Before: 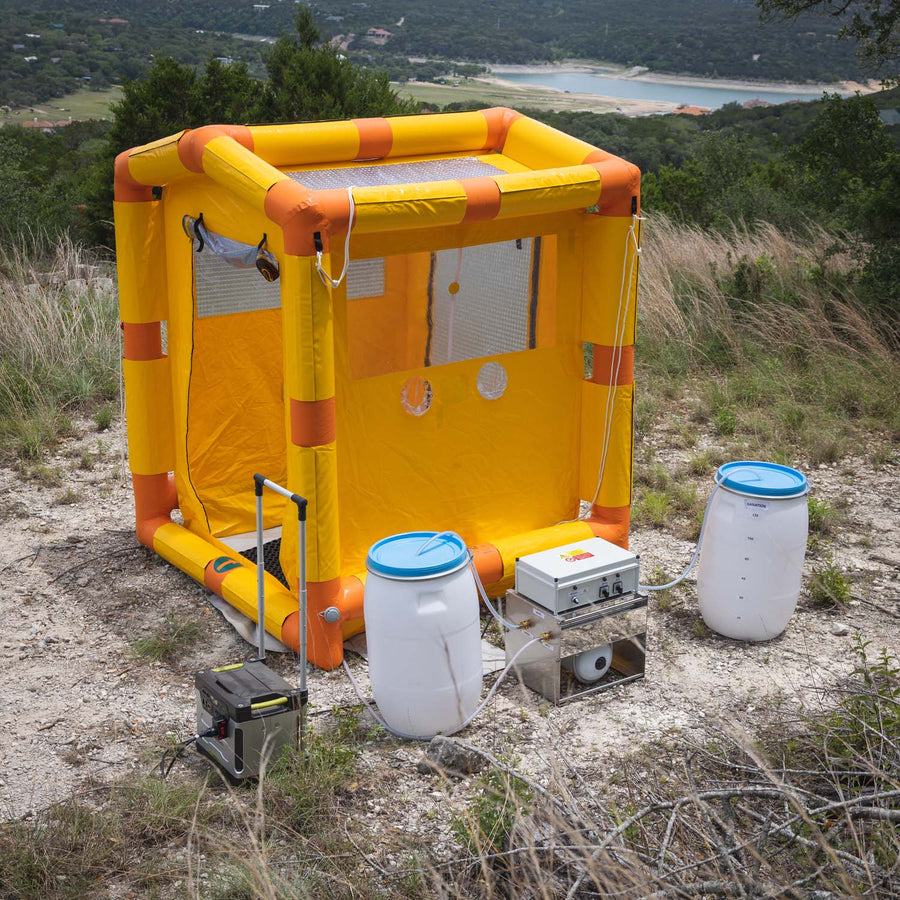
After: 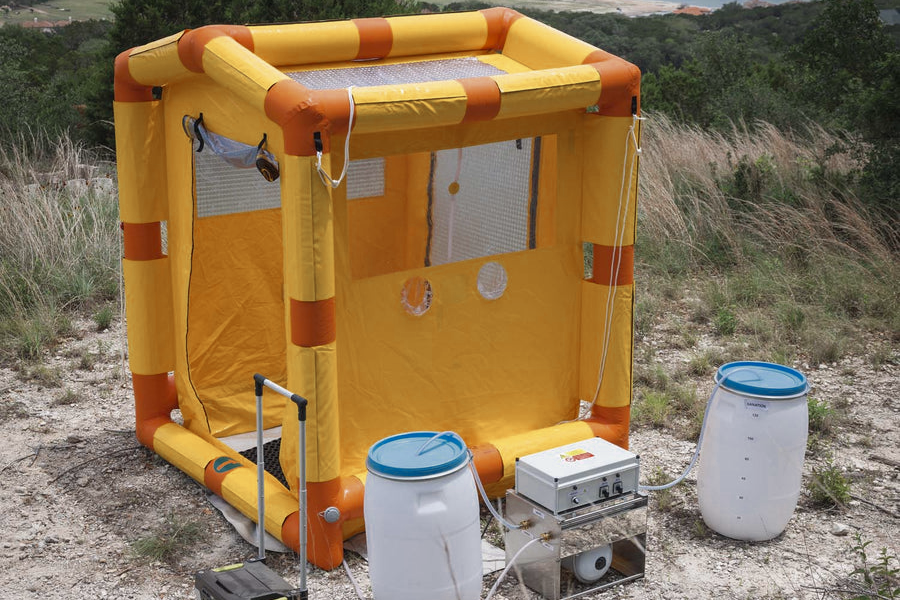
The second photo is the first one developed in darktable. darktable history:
color zones: curves: ch0 [(0, 0.5) (0.125, 0.4) (0.25, 0.5) (0.375, 0.4) (0.5, 0.4) (0.625, 0.35) (0.75, 0.35) (0.875, 0.5)]; ch1 [(0, 0.35) (0.125, 0.45) (0.25, 0.35) (0.375, 0.35) (0.5, 0.35) (0.625, 0.35) (0.75, 0.45) (0.875, 0.35)]; ch2 [(0, 0.6) (0.125, 0.5) (0.25, 0.5) (0.375, 0.6) (0.5, 0.6) (0.625, 0.5) (0.75, 0.5) (0.875, 0.5)]
crop: top 11.166%, bottom 22.168%
